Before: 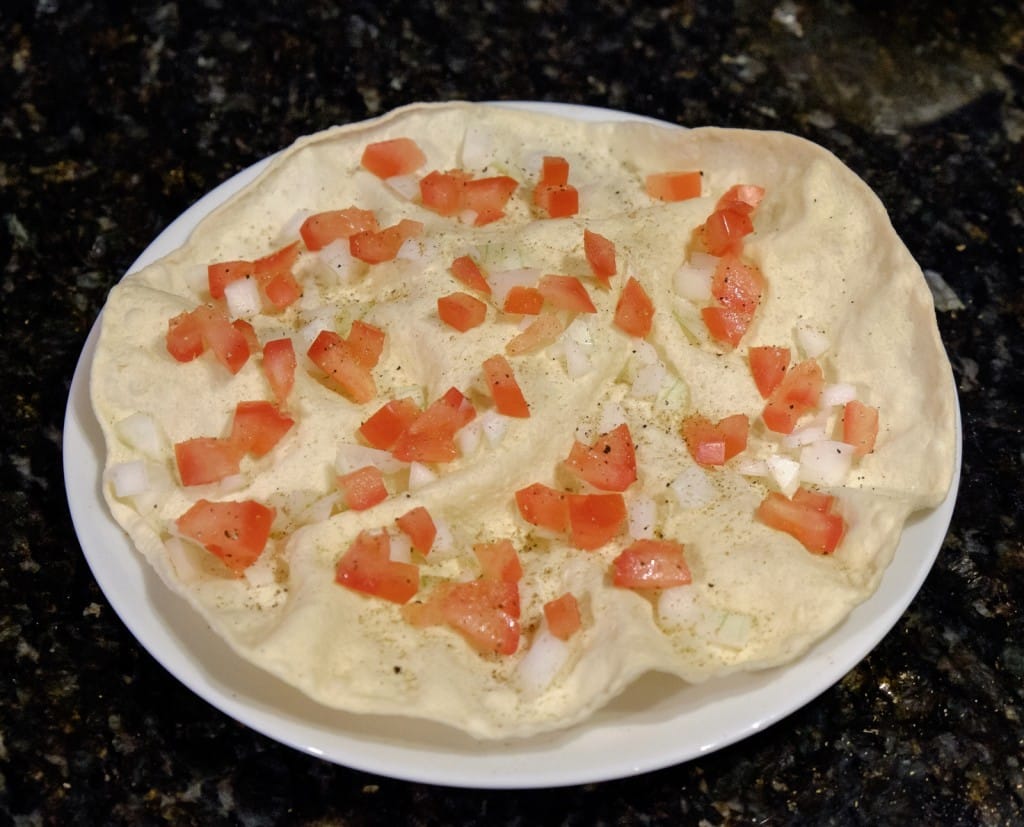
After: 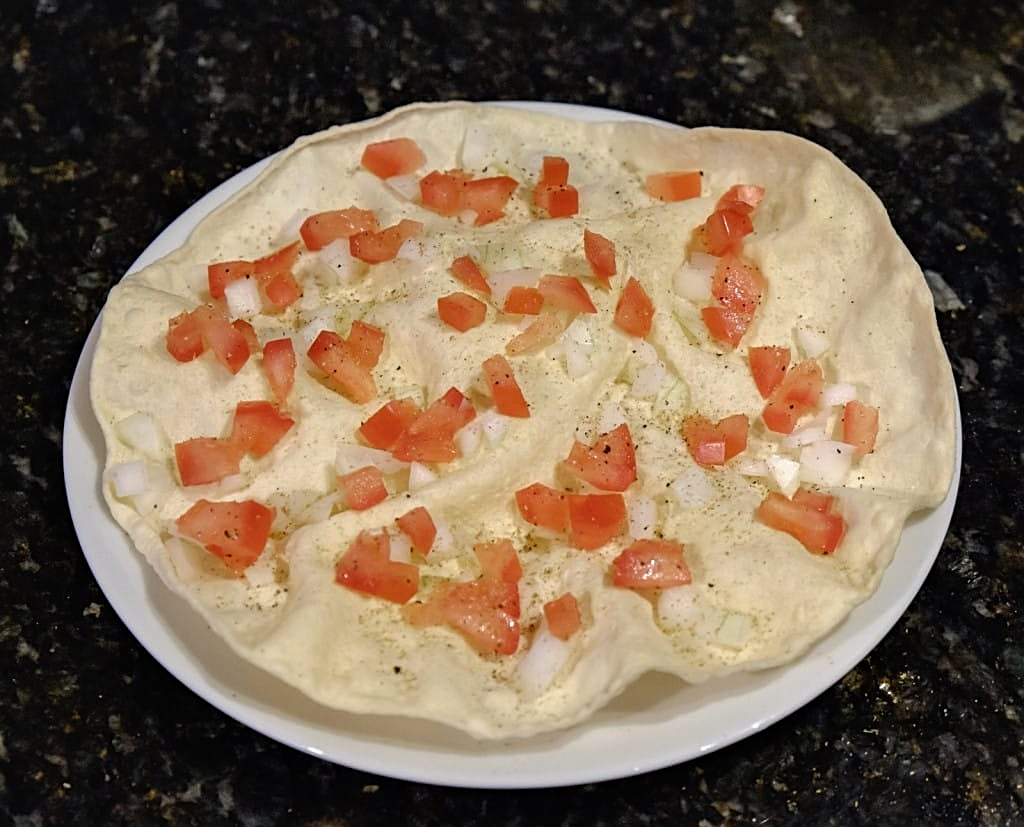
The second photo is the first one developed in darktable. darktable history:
exposure: black level correction -0.003, exposure 0.04 EV, compensate highlight preservation false
local contrast: highlights 61%, shadows 106%, detail 107%, midtone range 0.529
shadows and highlights: shadows -10, white point adjustment 1.5, highlights 10
sharpen: on, module defaults
